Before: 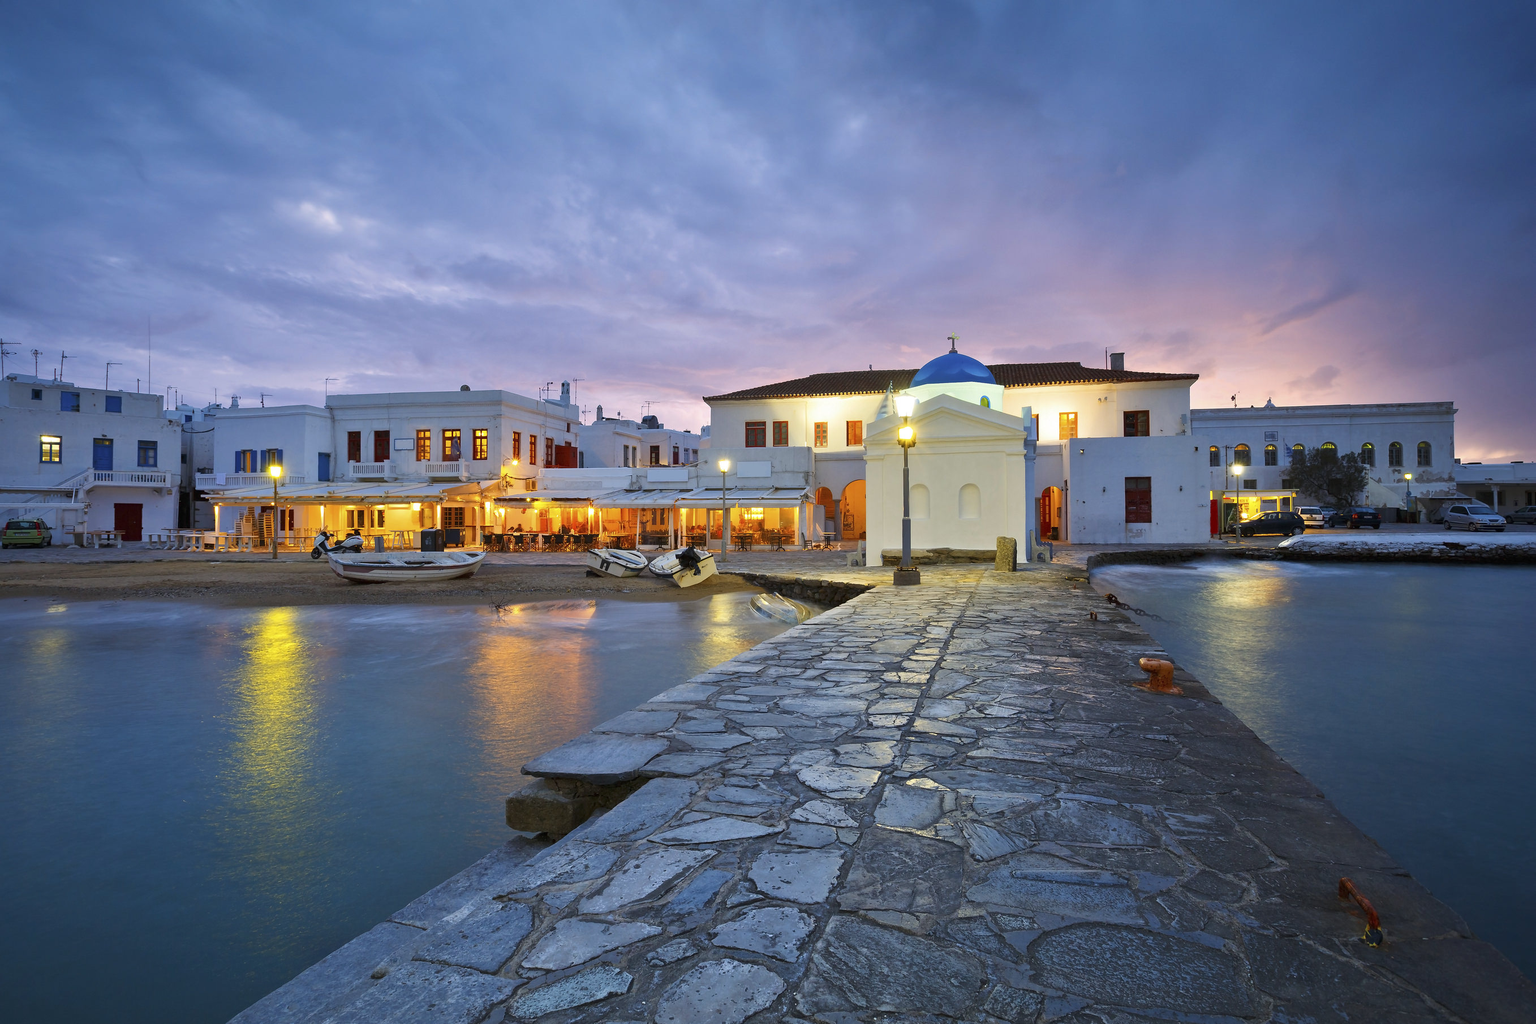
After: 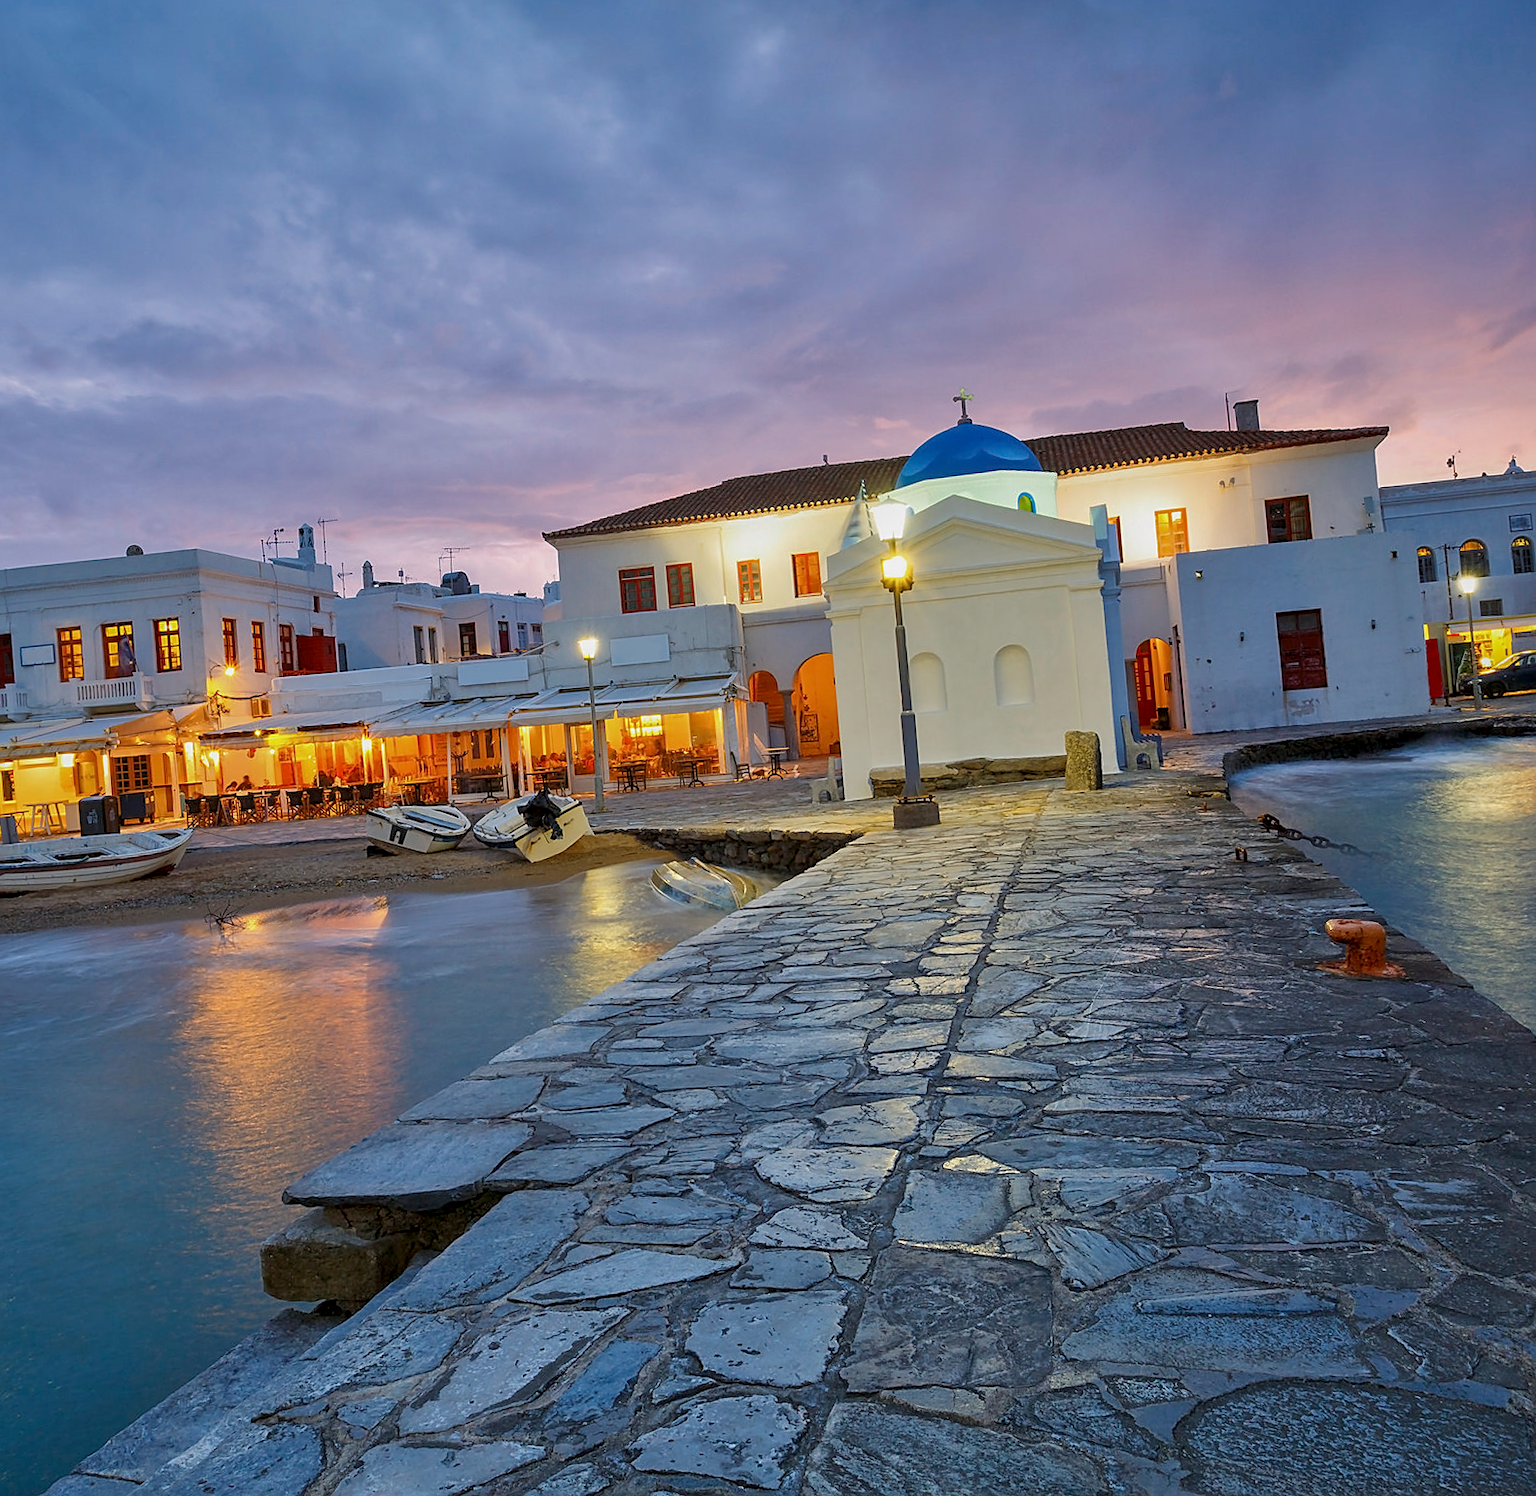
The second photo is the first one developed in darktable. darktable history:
crop and rotate: left 22.918%, top 5.629%, right 14.711%, bottom 2.247%
local contrast: on, module defaults
rotate and perspective: rotation -4.57°, crop left 0.054, crop right 0.944, crop top 0.087, crop bottom 0.914
sharpen: on, module defaults
tone equalizer: -8 EV 0.25 EV, -7 EV 0.417 EV, -6 EV 0.417 EV, -5 EV 0.25 EV, -3 EV -0.25 EV, -2 EV -0.417 EV, -1 EV -0.417 EV, +0 EV -0.25 EV, edges refinement/feathering 500, mask exposure compensation -1.57 EV, preserve details guided filter
